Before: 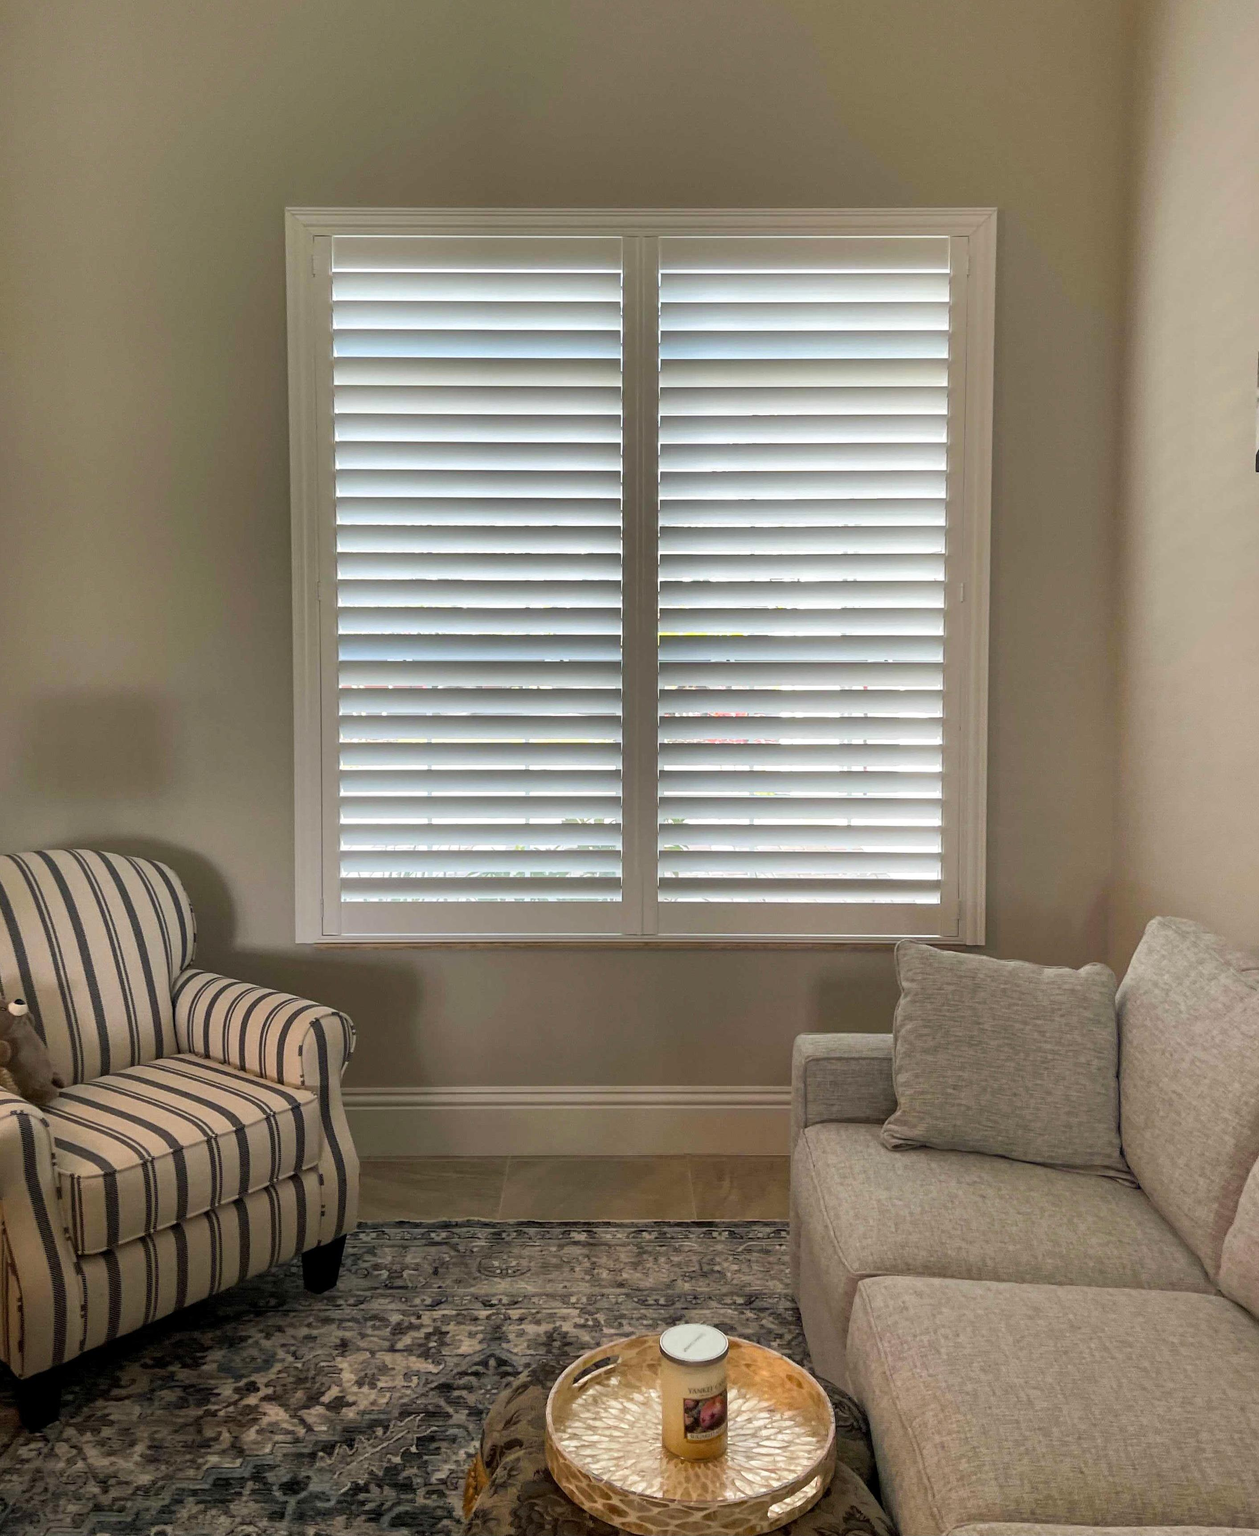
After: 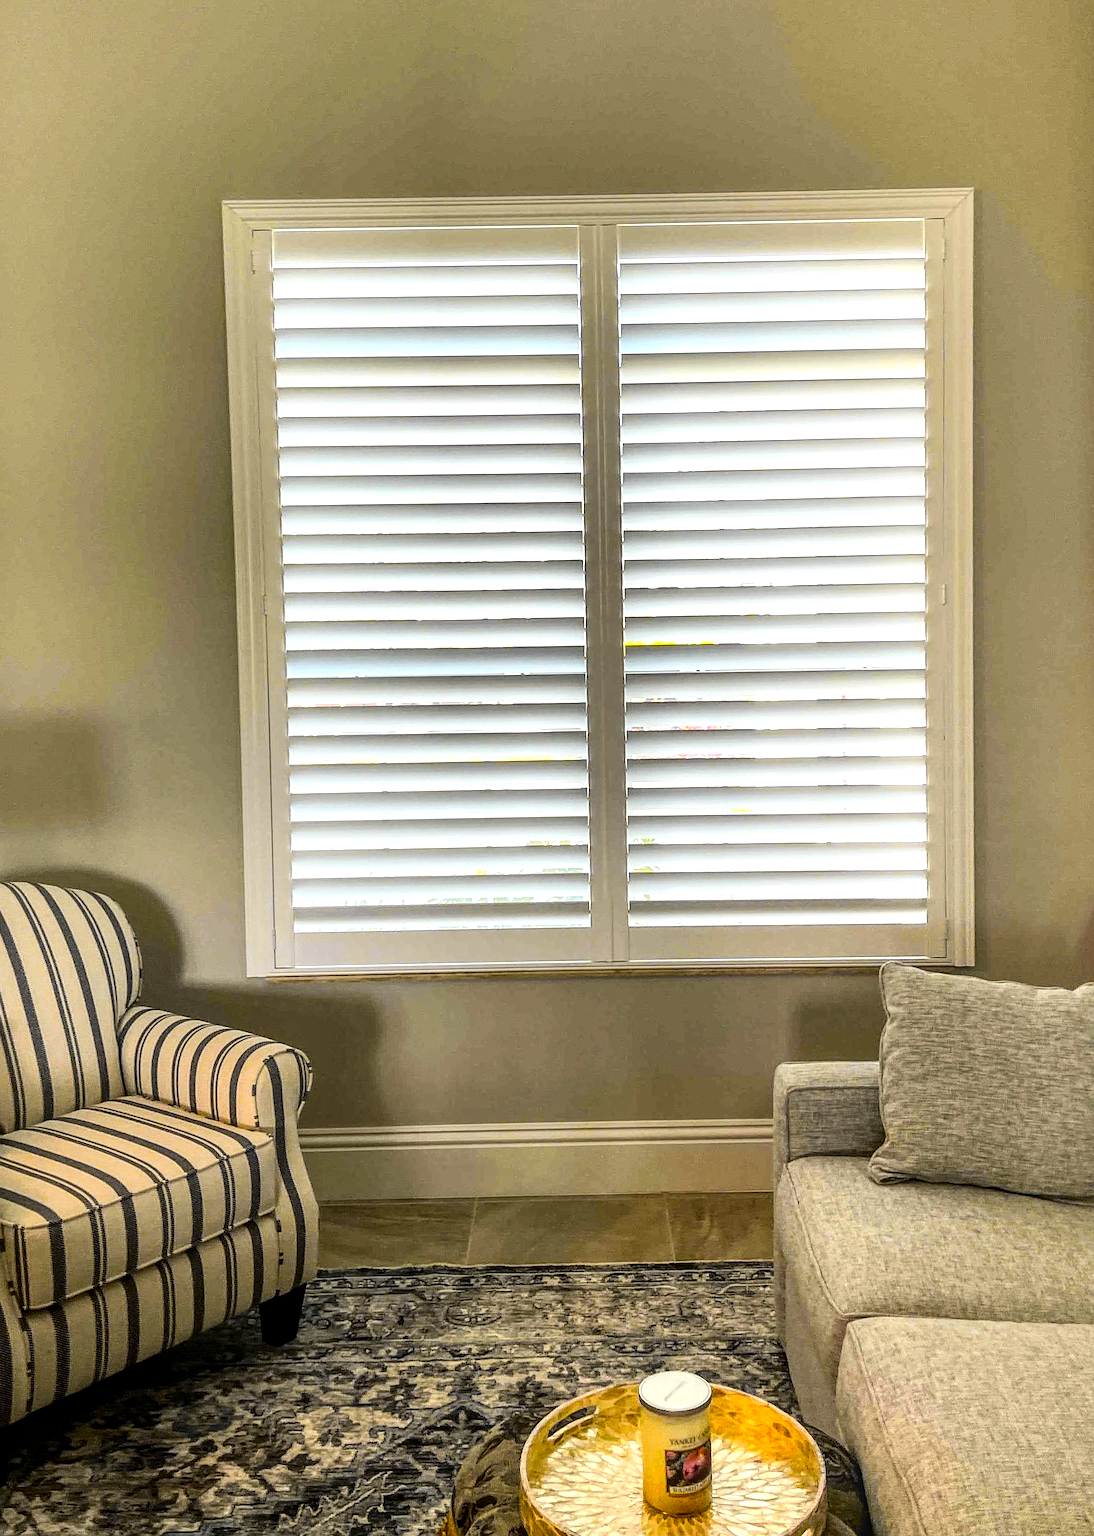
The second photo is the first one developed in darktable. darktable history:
local contrast: highlights 4%, shadows 3%, detail 133%
crop and rotate: angle 1.02°, left 4.202%, top 0.494%, right 11.603%, bottom 2.687%
tone equalizer: on, module defaults
tone curve: curves: ch0 [(0, 0) (0.136, 0.084) (0.346, 0.366) (0.489, 0.559) (0.66, 0.748) (0.849, 0.902) (1, 0.974)]; ch1 [(0, 0) (0.353, 0.344) (0.45, 0.46) (0.498, 0.498) (0.521, 0.512) (0.563, 0.559) (0.592, 0.605) (0.641, 0.673) (1, 1)]; ch2 [(0, 0) (0.333, 0.346) (0.375, 0.375) (0.424, 0.43) (0.476, 0.492) (0.502, 0.502) (0.524, 0.531) (0.579, 0.61) (0.612, 0.644) (0.641, 0.722) (1, 1)], color space Lab, independent channels, preserve colors none
color balance rgb: perceptual saturation grading › global saturation 19.655%, perceptual brilliance grading › global brilliance -4.322%, perceptual brilliance grading › highlights 25.202%, perceptual brilliance grading › mid-tones 7.374%, perceptual brilliance grading › shadows -4.768%
sharpen: on, module defaults
